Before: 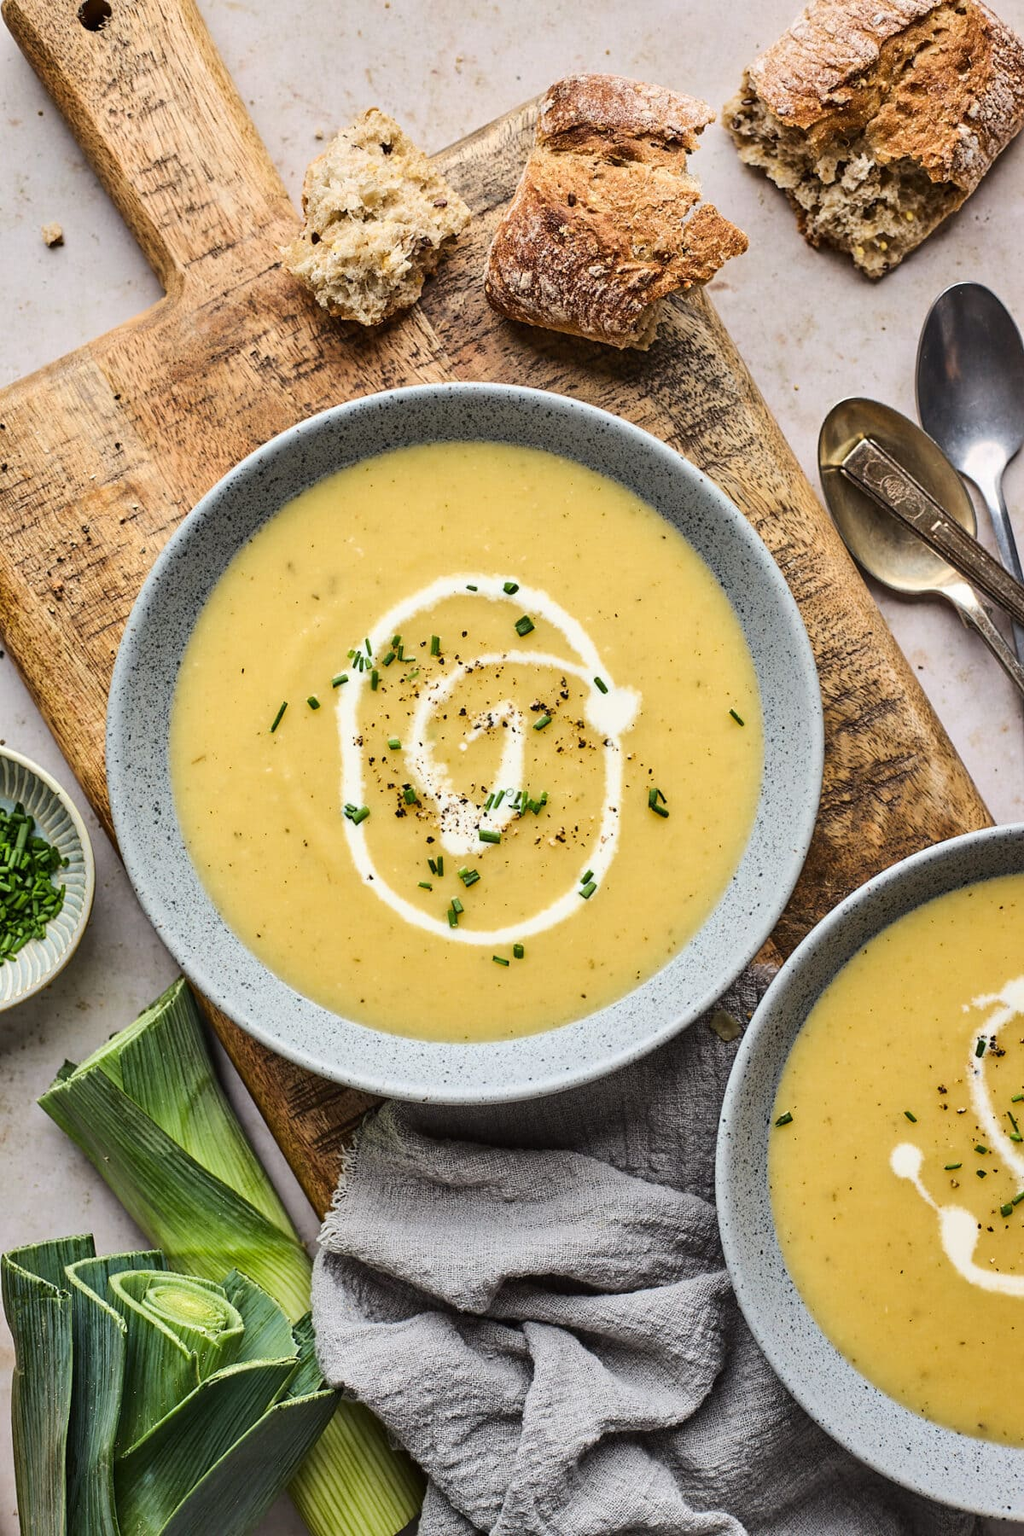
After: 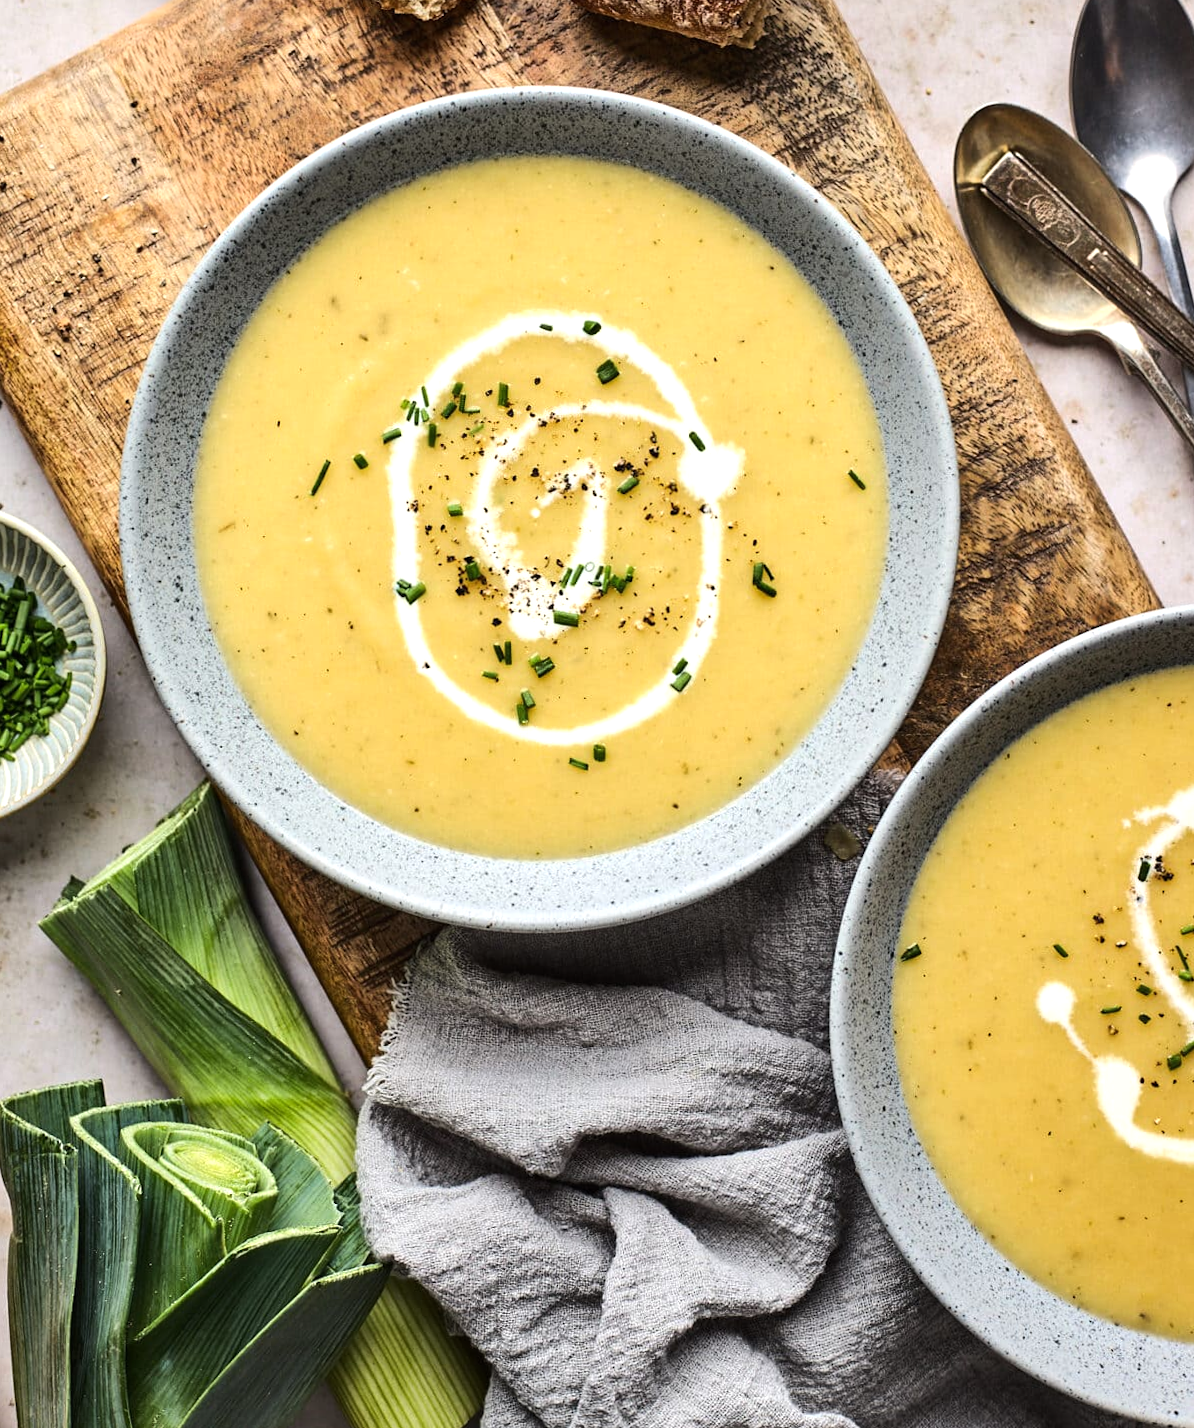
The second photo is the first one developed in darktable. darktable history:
tone equalizer: -8 EV -0.417 EV, -7 EV -0.389 EV, -6 EV -0.333 EV, -5 EV -0.222 EV, -3 EV 0.222 EV, -2 EV 0.333 EV, -1 EV 0.389 EV, +0 EV 0.417 EV, edges refinement/feathering 500, mask exposure compensation -1.57 EV, preserve details no
crop and rotate: top 19.998%
rotate and perspective: rotation 0.192°, lens shift (horizontal) -0.015, crop left 0.005, crop right 0.996, crop top 0.006, crop bottom 0.99
